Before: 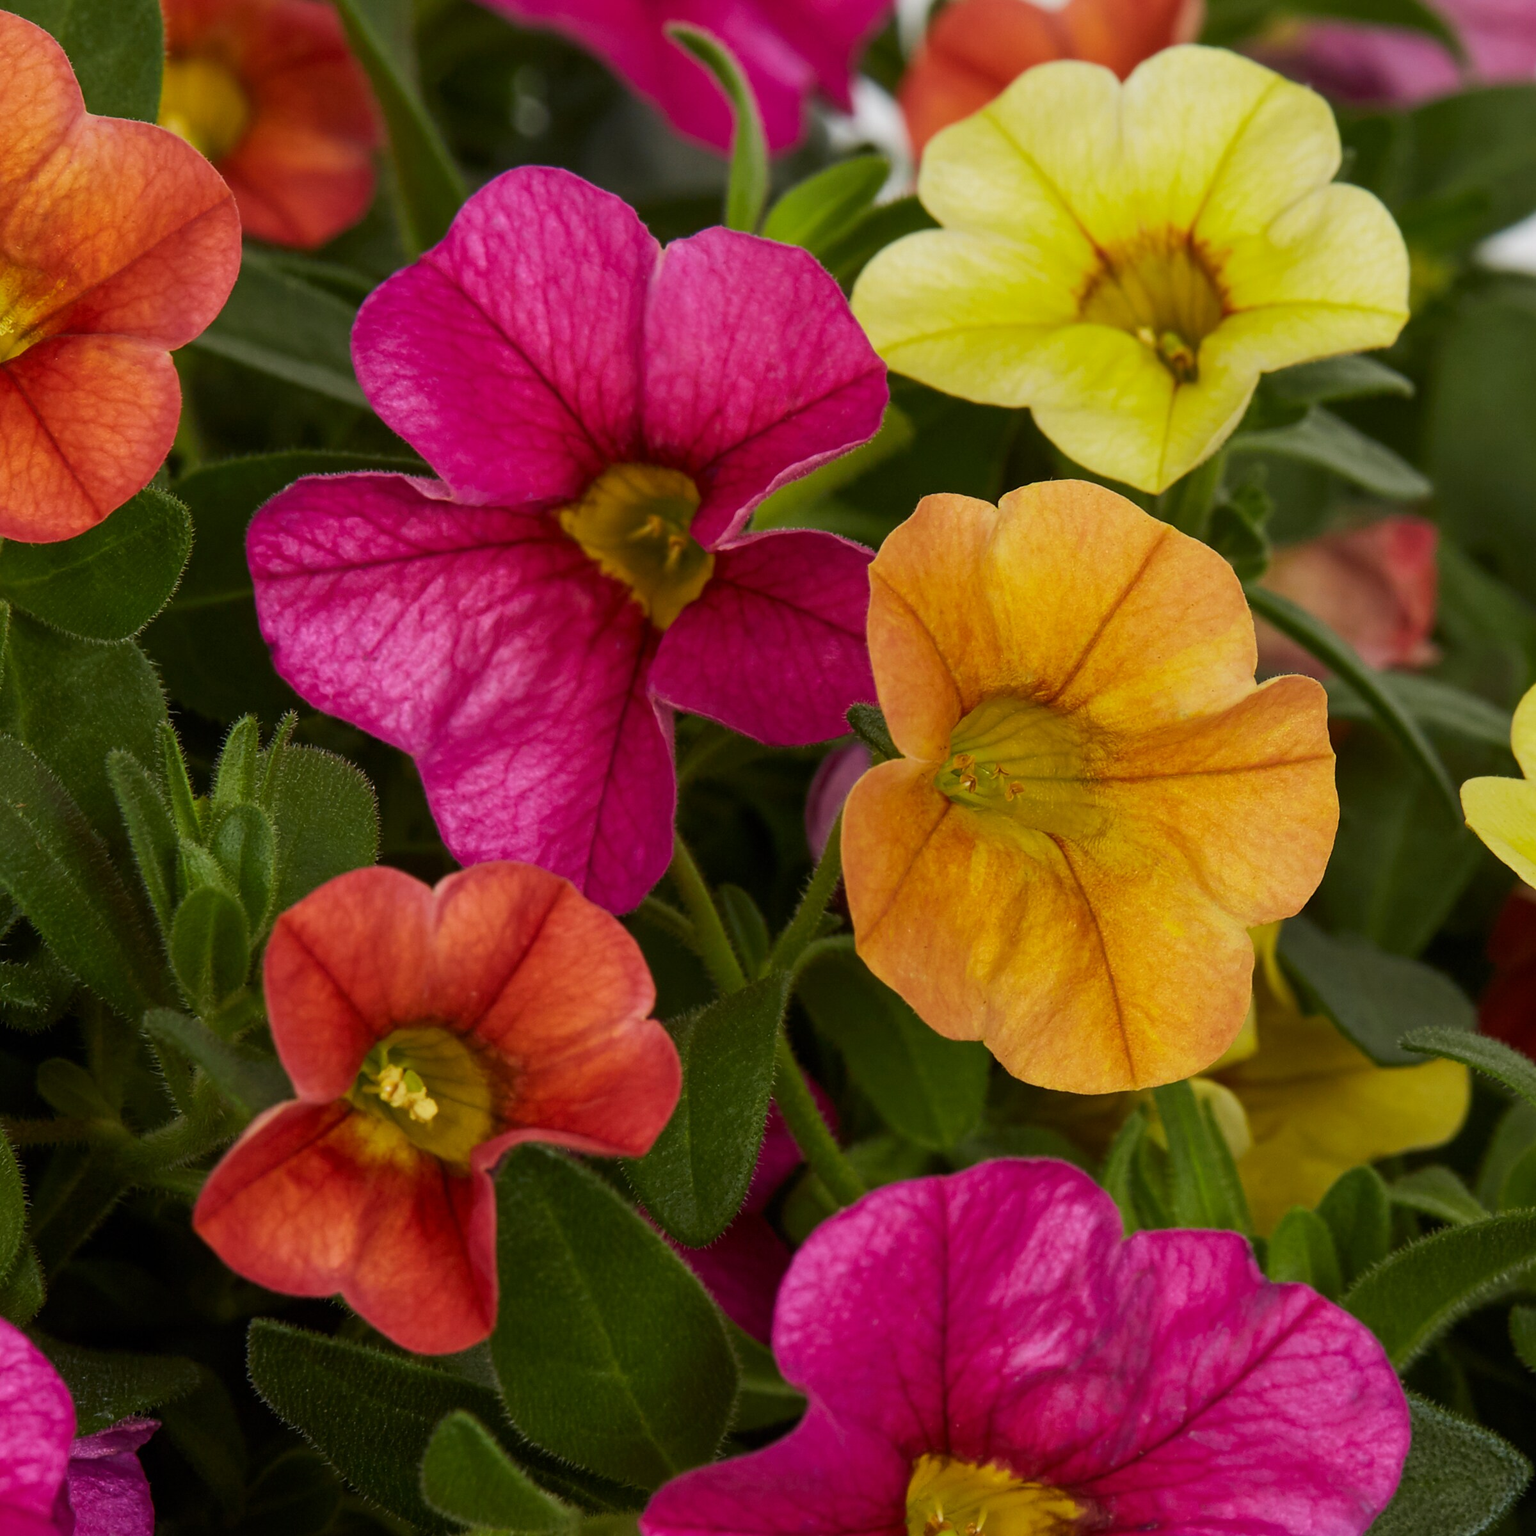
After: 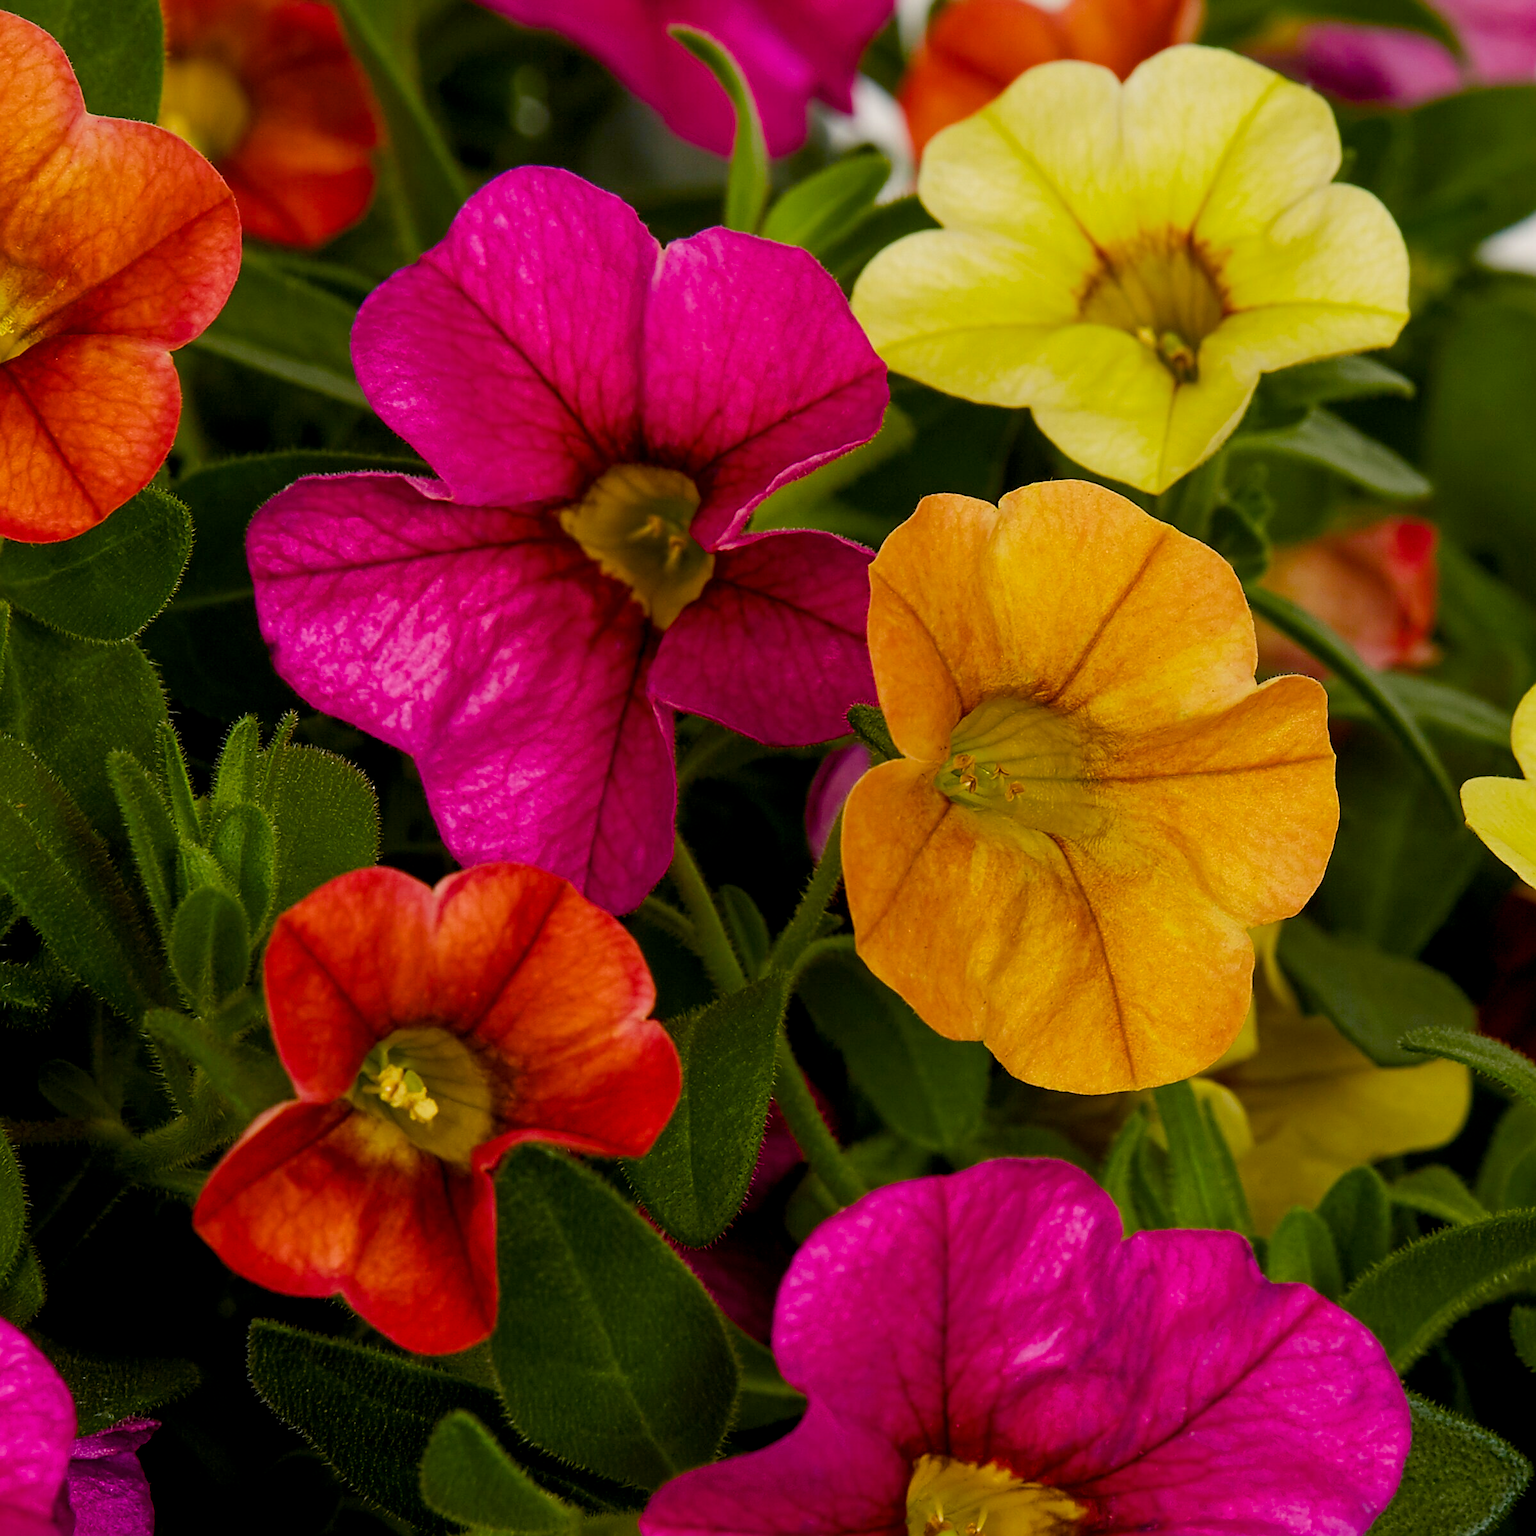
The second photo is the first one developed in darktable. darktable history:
color balance rgb: shadows lift › chroma 1%, shadows lift › hue 240.84°, highlights gain › chroma 2%, highlights gain › hue 73.2°, global offset › luminance -0.5%, perceptual saturation grading › global saturation 20%, perceptual saturation grading › highlights -25%, perceptual saturation grading › shadows 50%, global vibrance 15%
sharpen: on, module defaults
